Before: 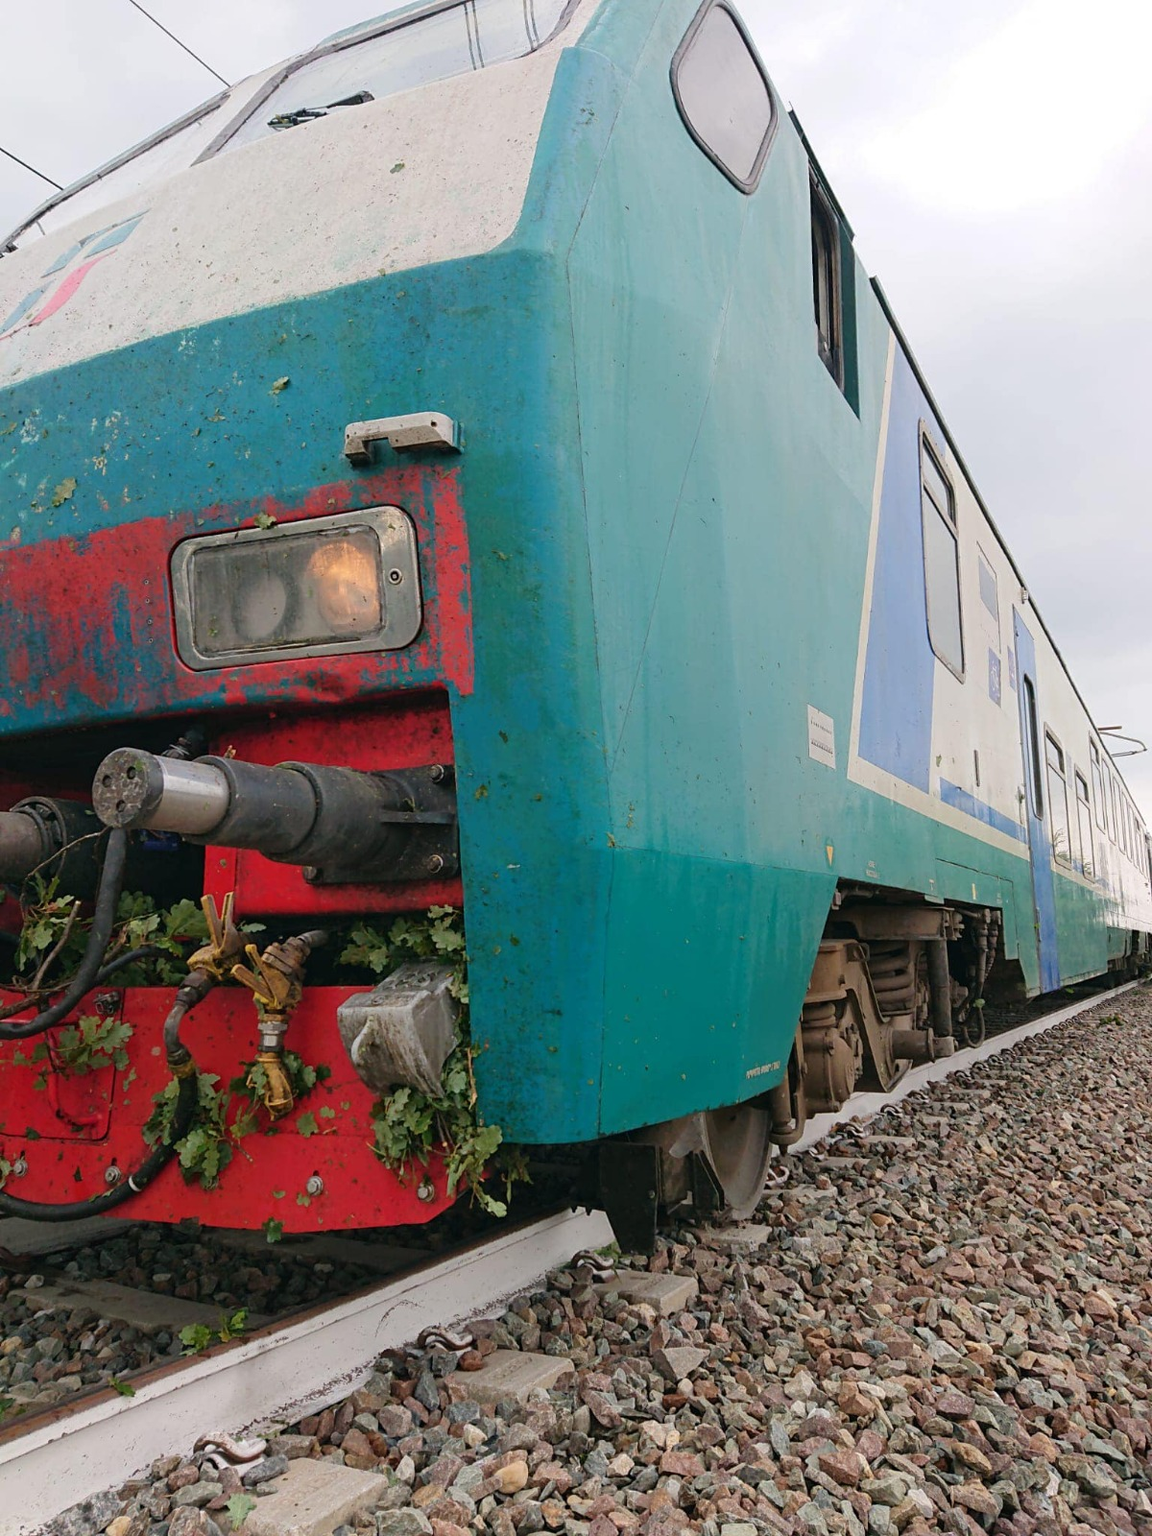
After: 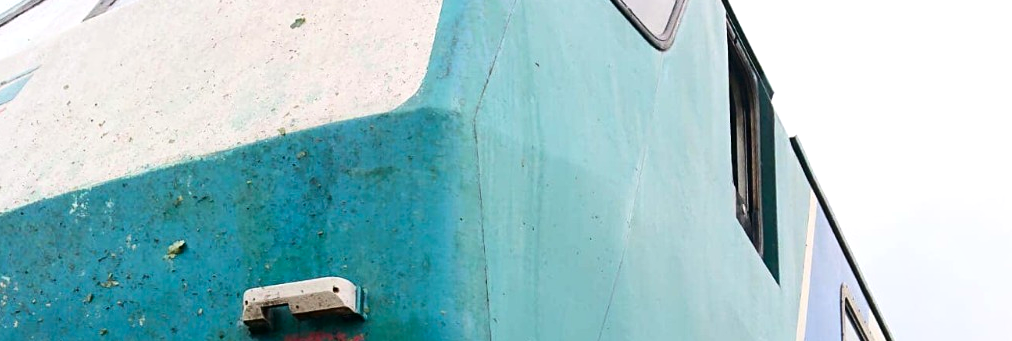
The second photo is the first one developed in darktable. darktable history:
tone equalizer: -8 EV -0.378 EV, -7 EV -0.419 EV, -6 EV -0.323 EV, -5 EV -0.191 EV, -3 EV 0.19 EV, -2 EV 0.352 EV, -1 EV 0.396 EV, +0 EV 0.427 EV, edges refinement/feathering 500, mask exposure compensation -1.57 EV, preserve details no
contrast brightness saturation: contrast 0.154, brightness -0.014, saturation 0.105
local contrast: mode bilateral grid, contrast 21, coarseness 49, detail 119%, midtone range 0.2
crop and rotate: left 9.712%, top 9.538%, right 5.909%, bottom 69.129%
